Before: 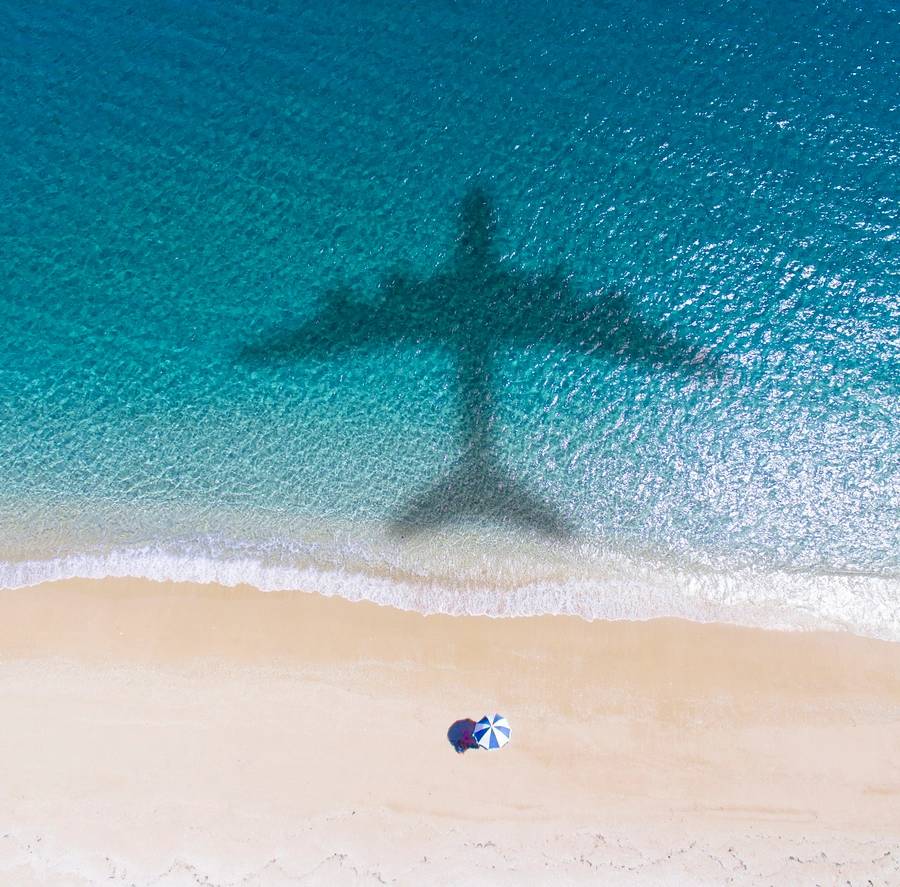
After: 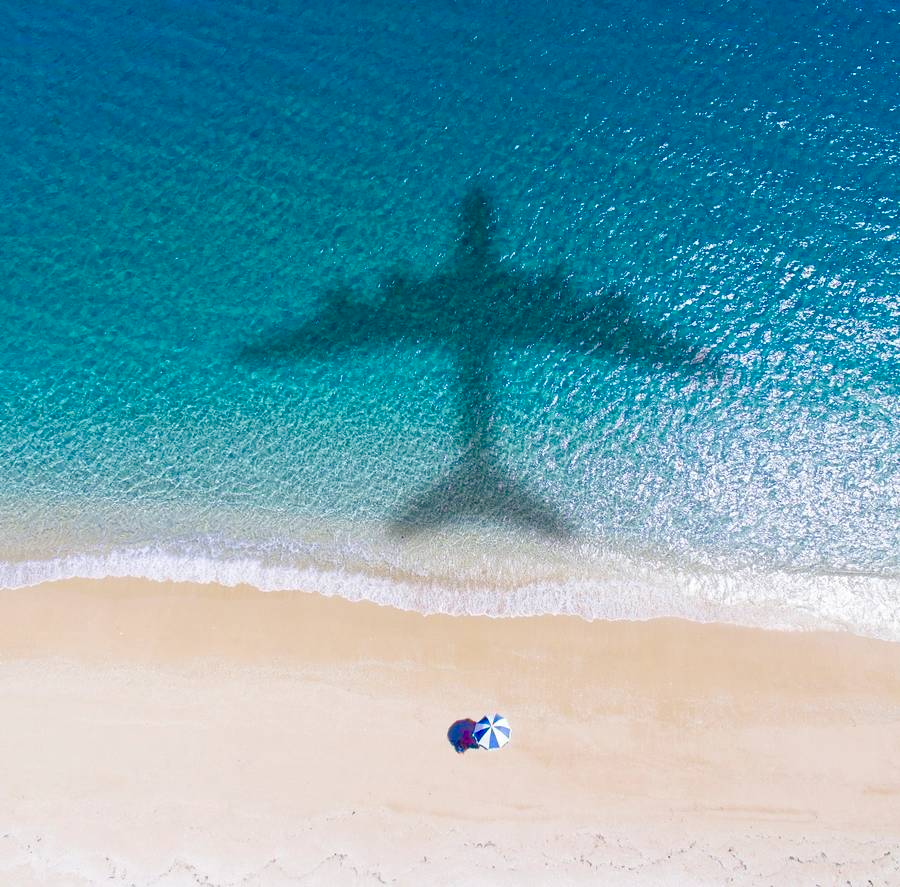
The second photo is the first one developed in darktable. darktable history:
color balance rgb: perceptual saturation grading › global saturation 20%, perceptual saturation grading › highlights -25%, perceptual saturation grading › shadows 50%
white balance: emerald 1
